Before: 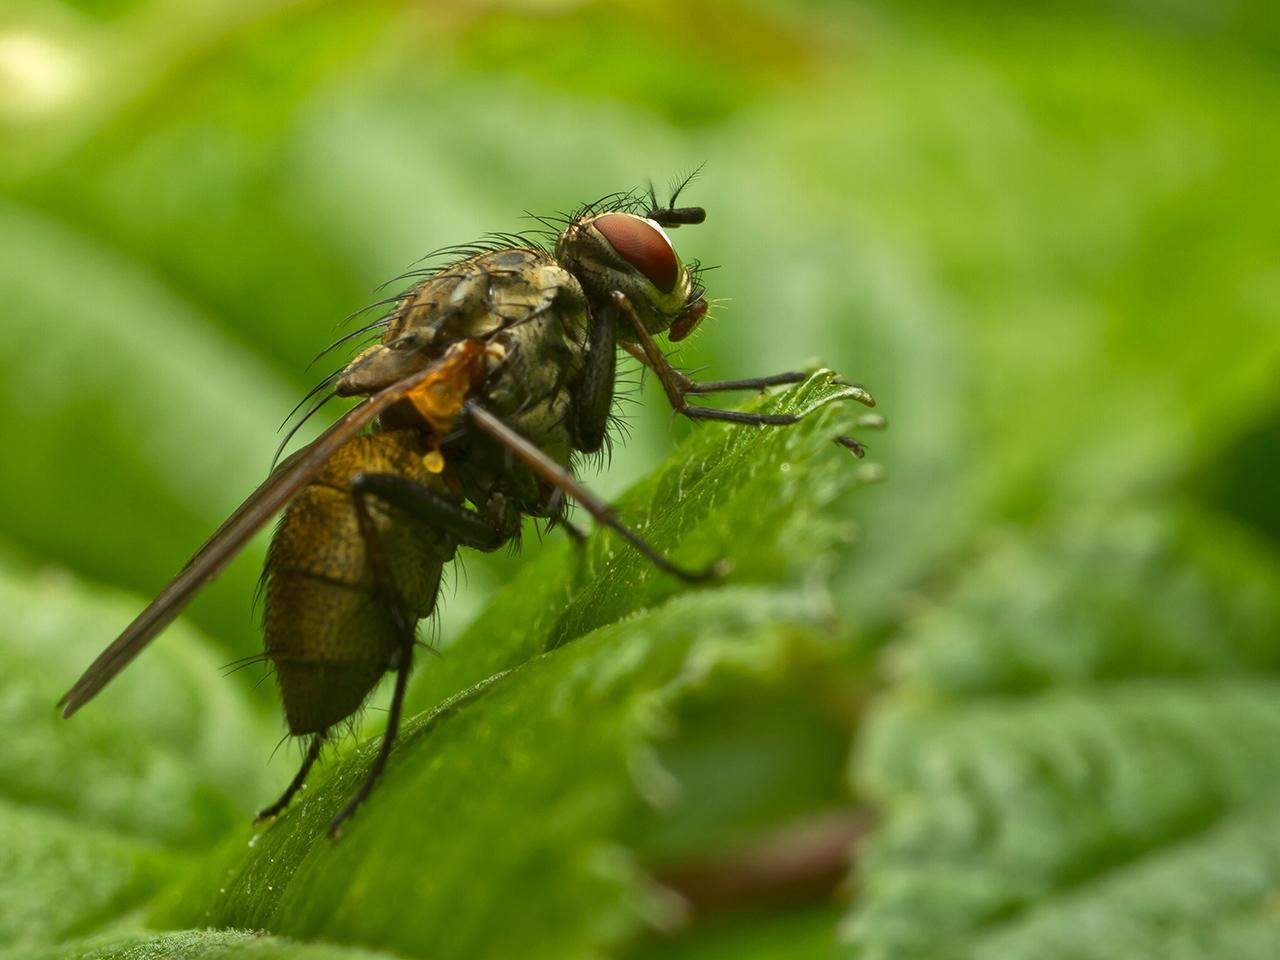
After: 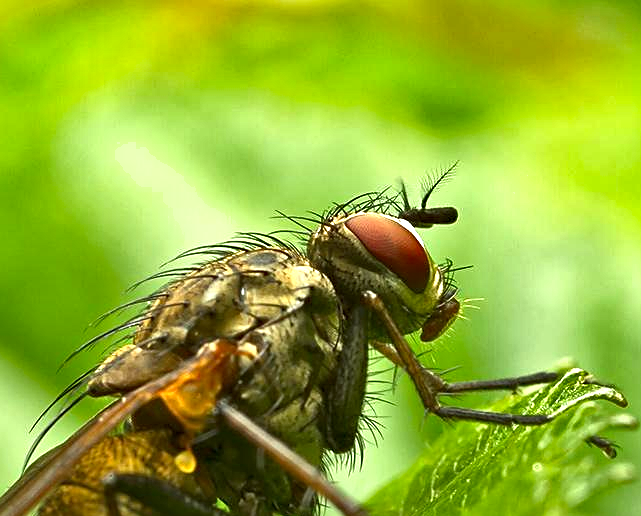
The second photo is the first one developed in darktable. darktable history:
exposure: black level correction 0.001, exposure 0.957 EV, compensate exposure bias true, compensate highlight preservation false
sharpen: on, module defaults
crop: left 19.389%, right 30.527%, bottom 46.179%
haze removal: compatibility mode true, adaptive false
shadows and highlights: soften with gaussian
